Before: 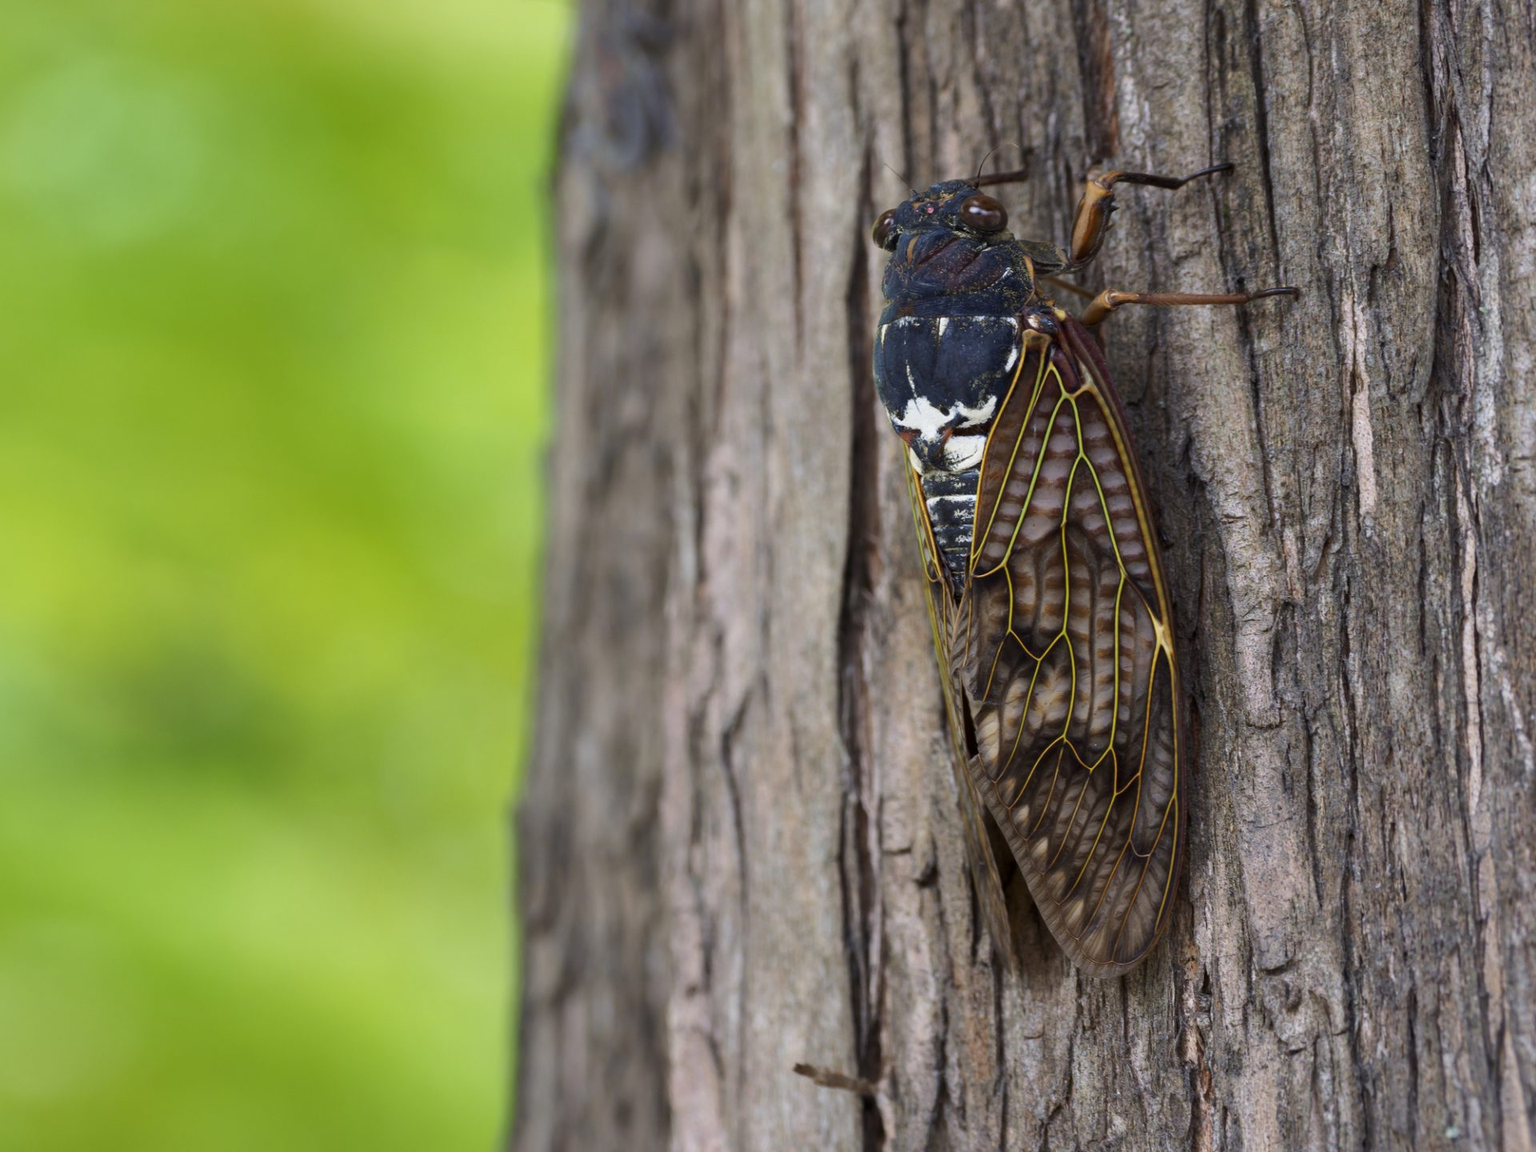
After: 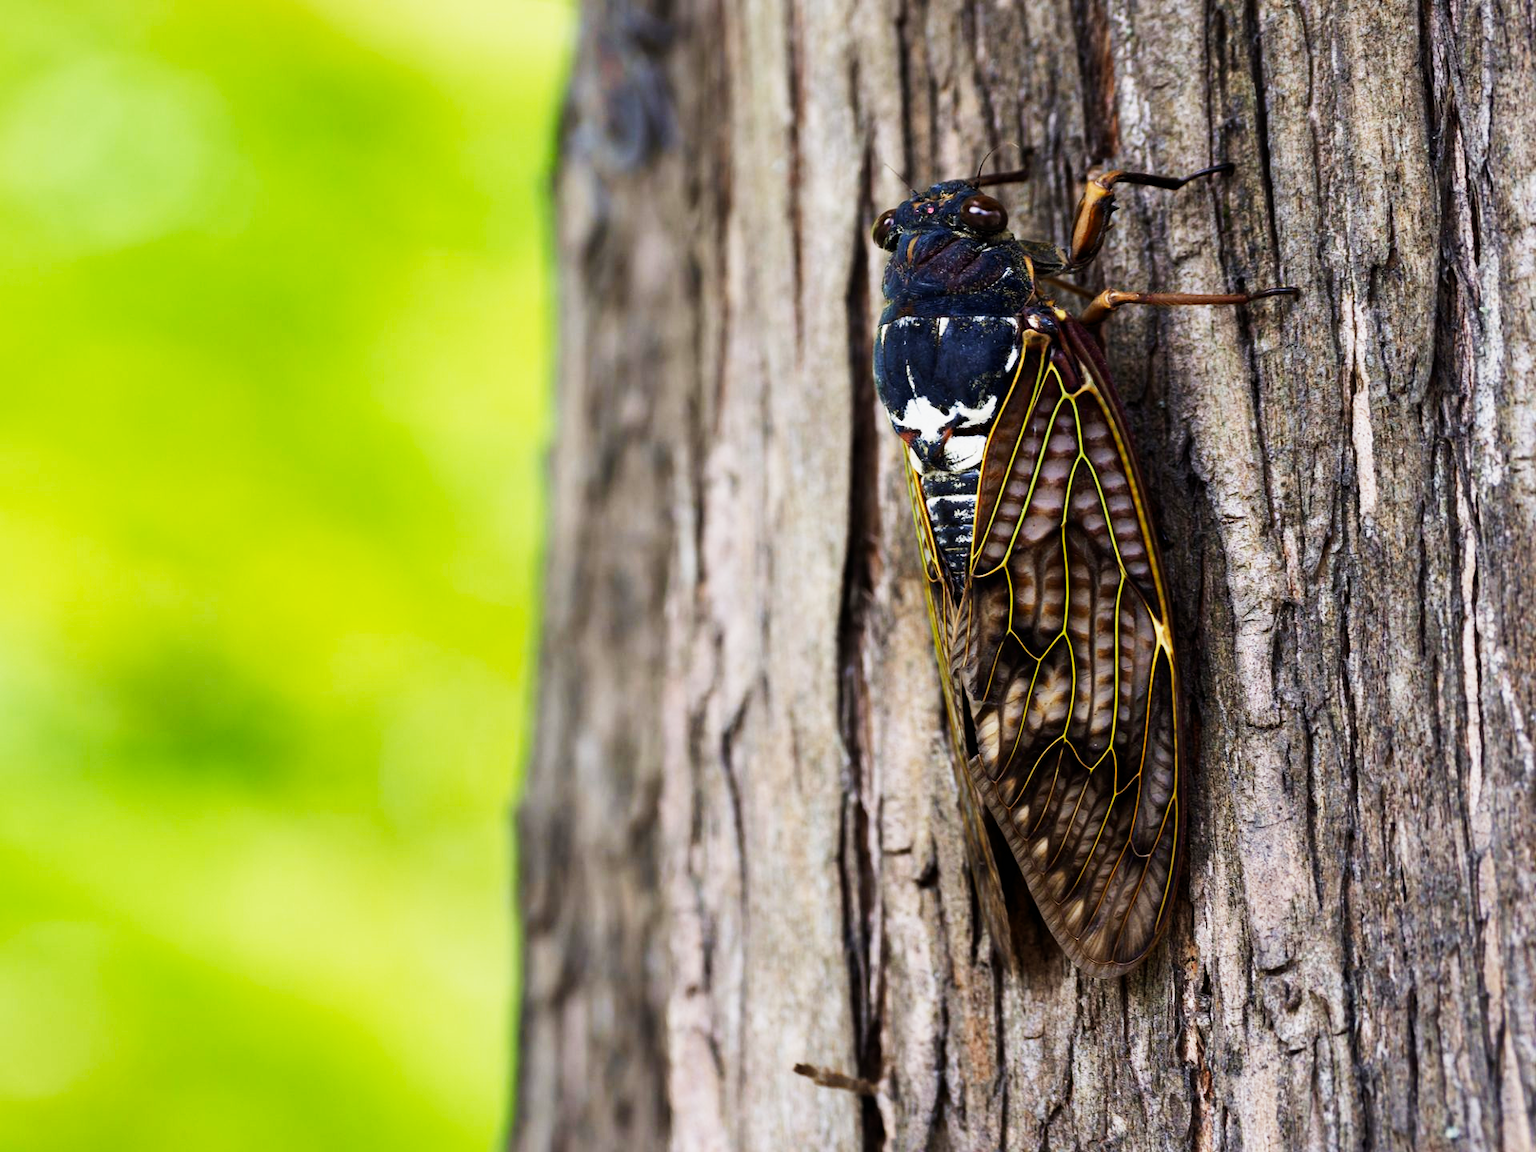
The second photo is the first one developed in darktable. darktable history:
sigmoid: contrast 1.93, skew 0.29, preserve hue 0%
exposure: black level correction 0.005, exposure 0.417 EV, compensate highlight preservation false
